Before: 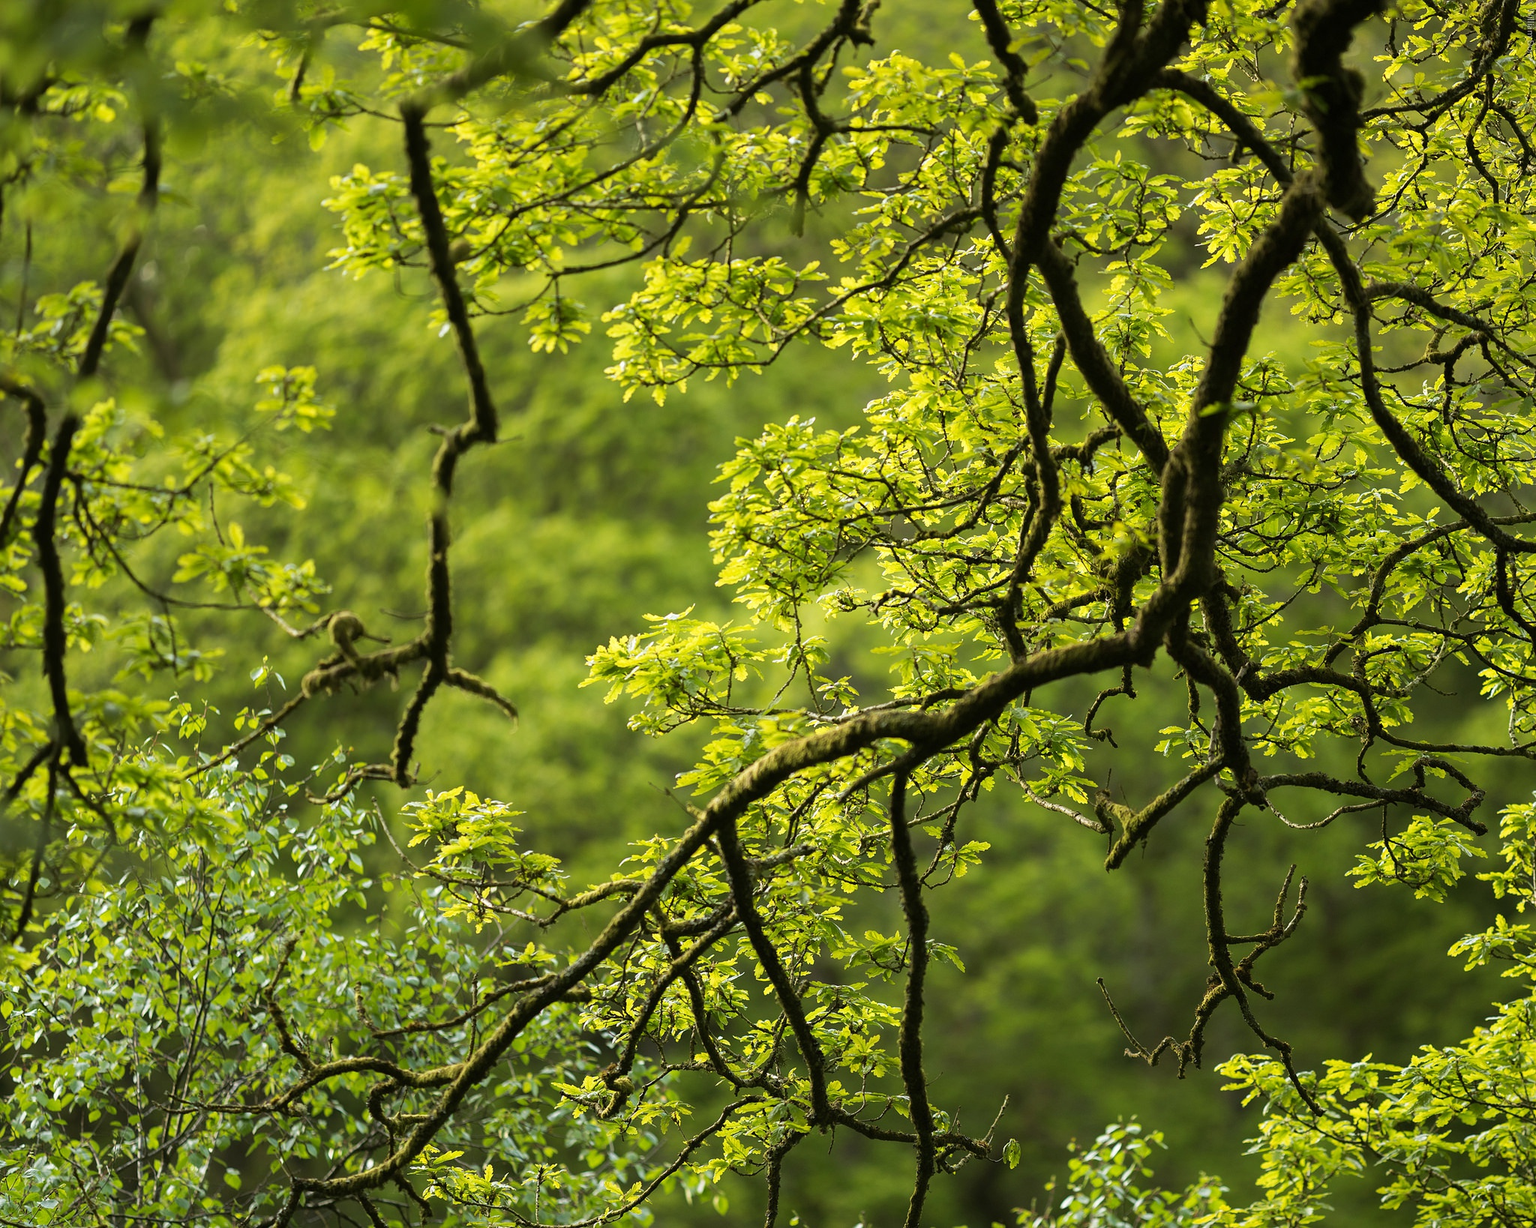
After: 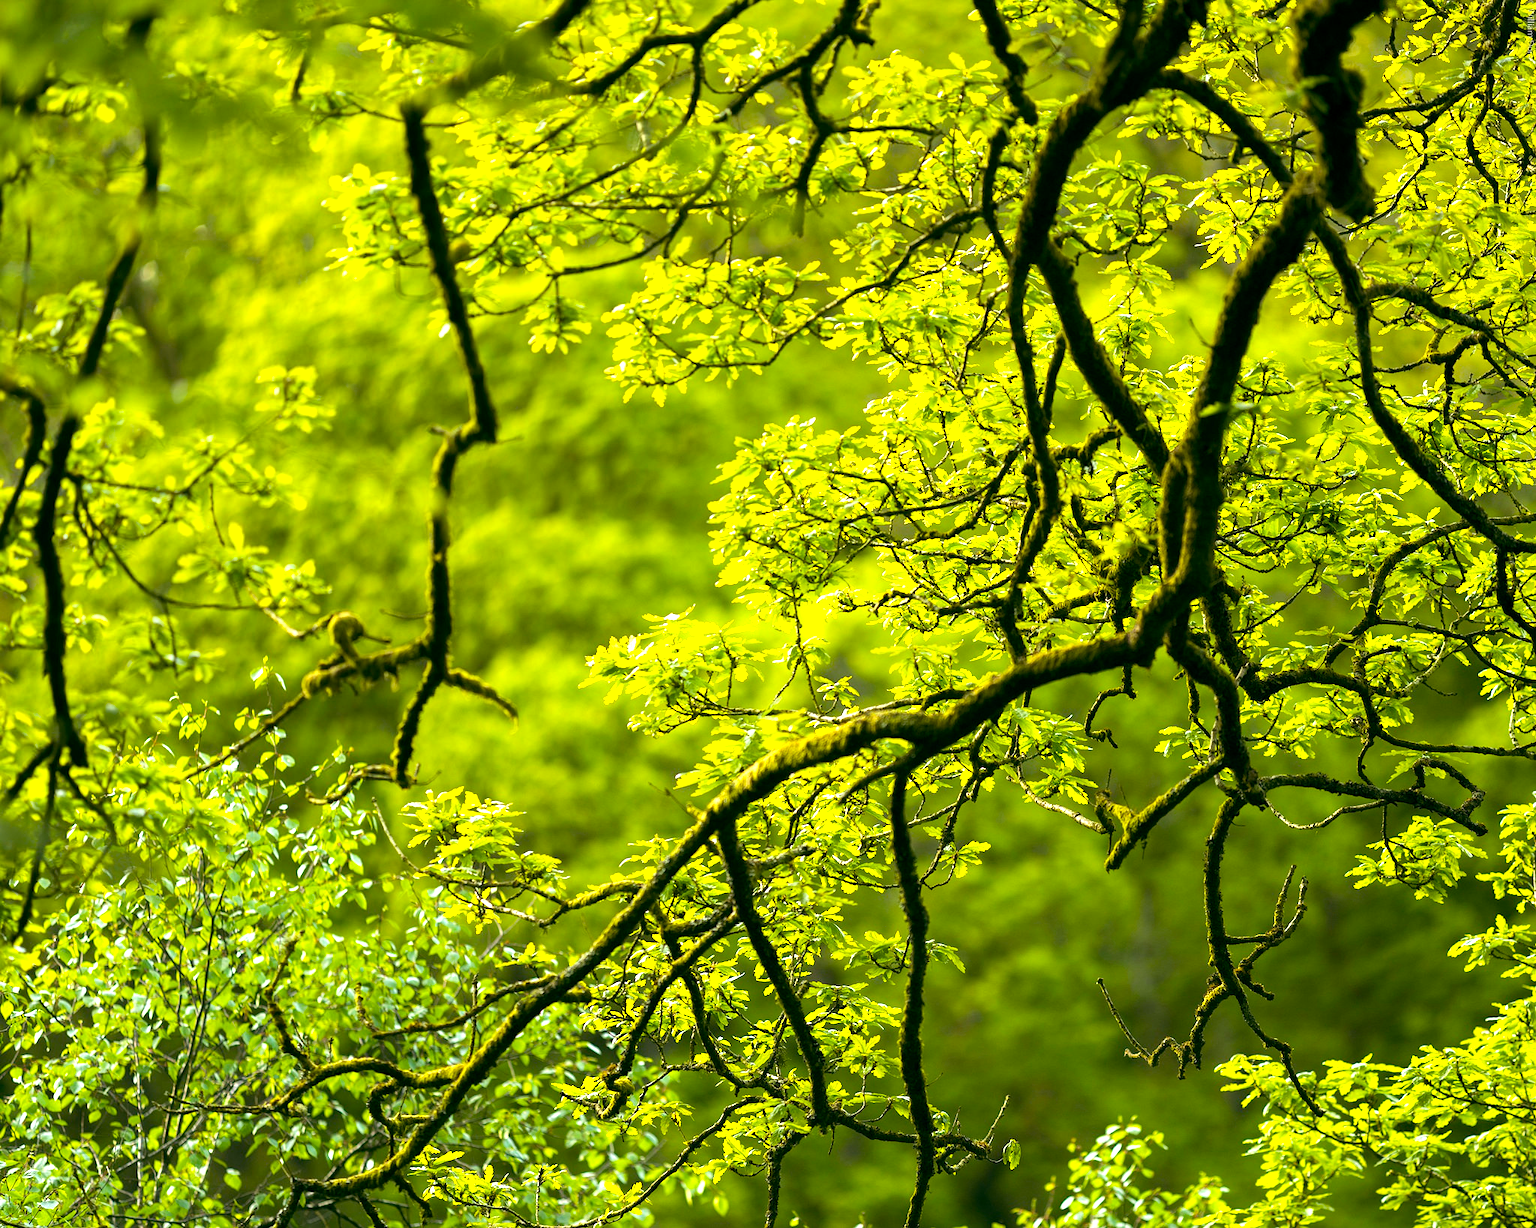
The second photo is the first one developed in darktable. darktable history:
color balance rgb: shadows lift › luminance -20.286%, global offset › luminance -0.335%, global offset › chroma 0.117%, global offset › hue 163.9°, perceptual saturation grading › global saturation 29.532%, global vibrance 20%
exposure: black level correction 0, exposure 0.948 EV, compensate exposure bias true, compensate highlight preservation false
